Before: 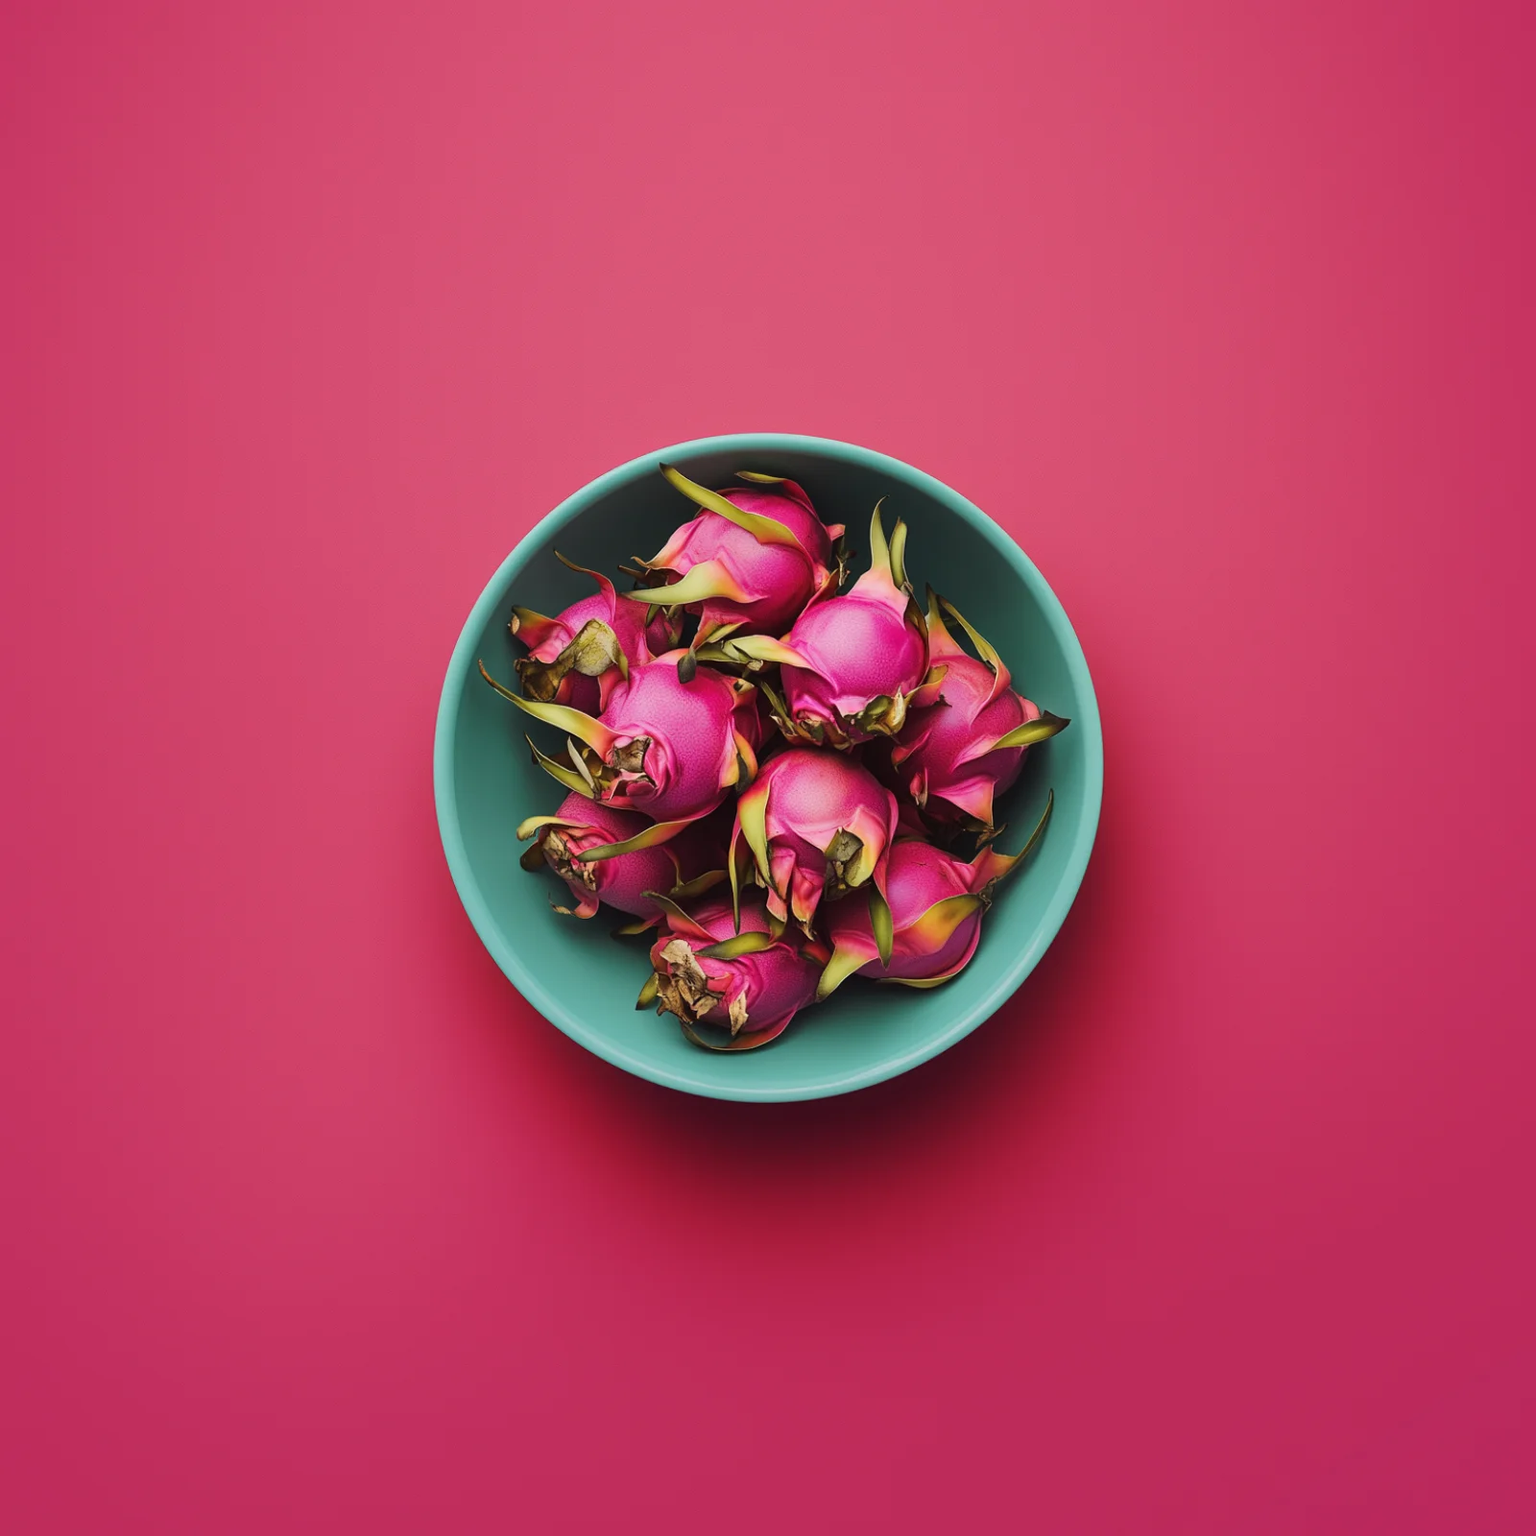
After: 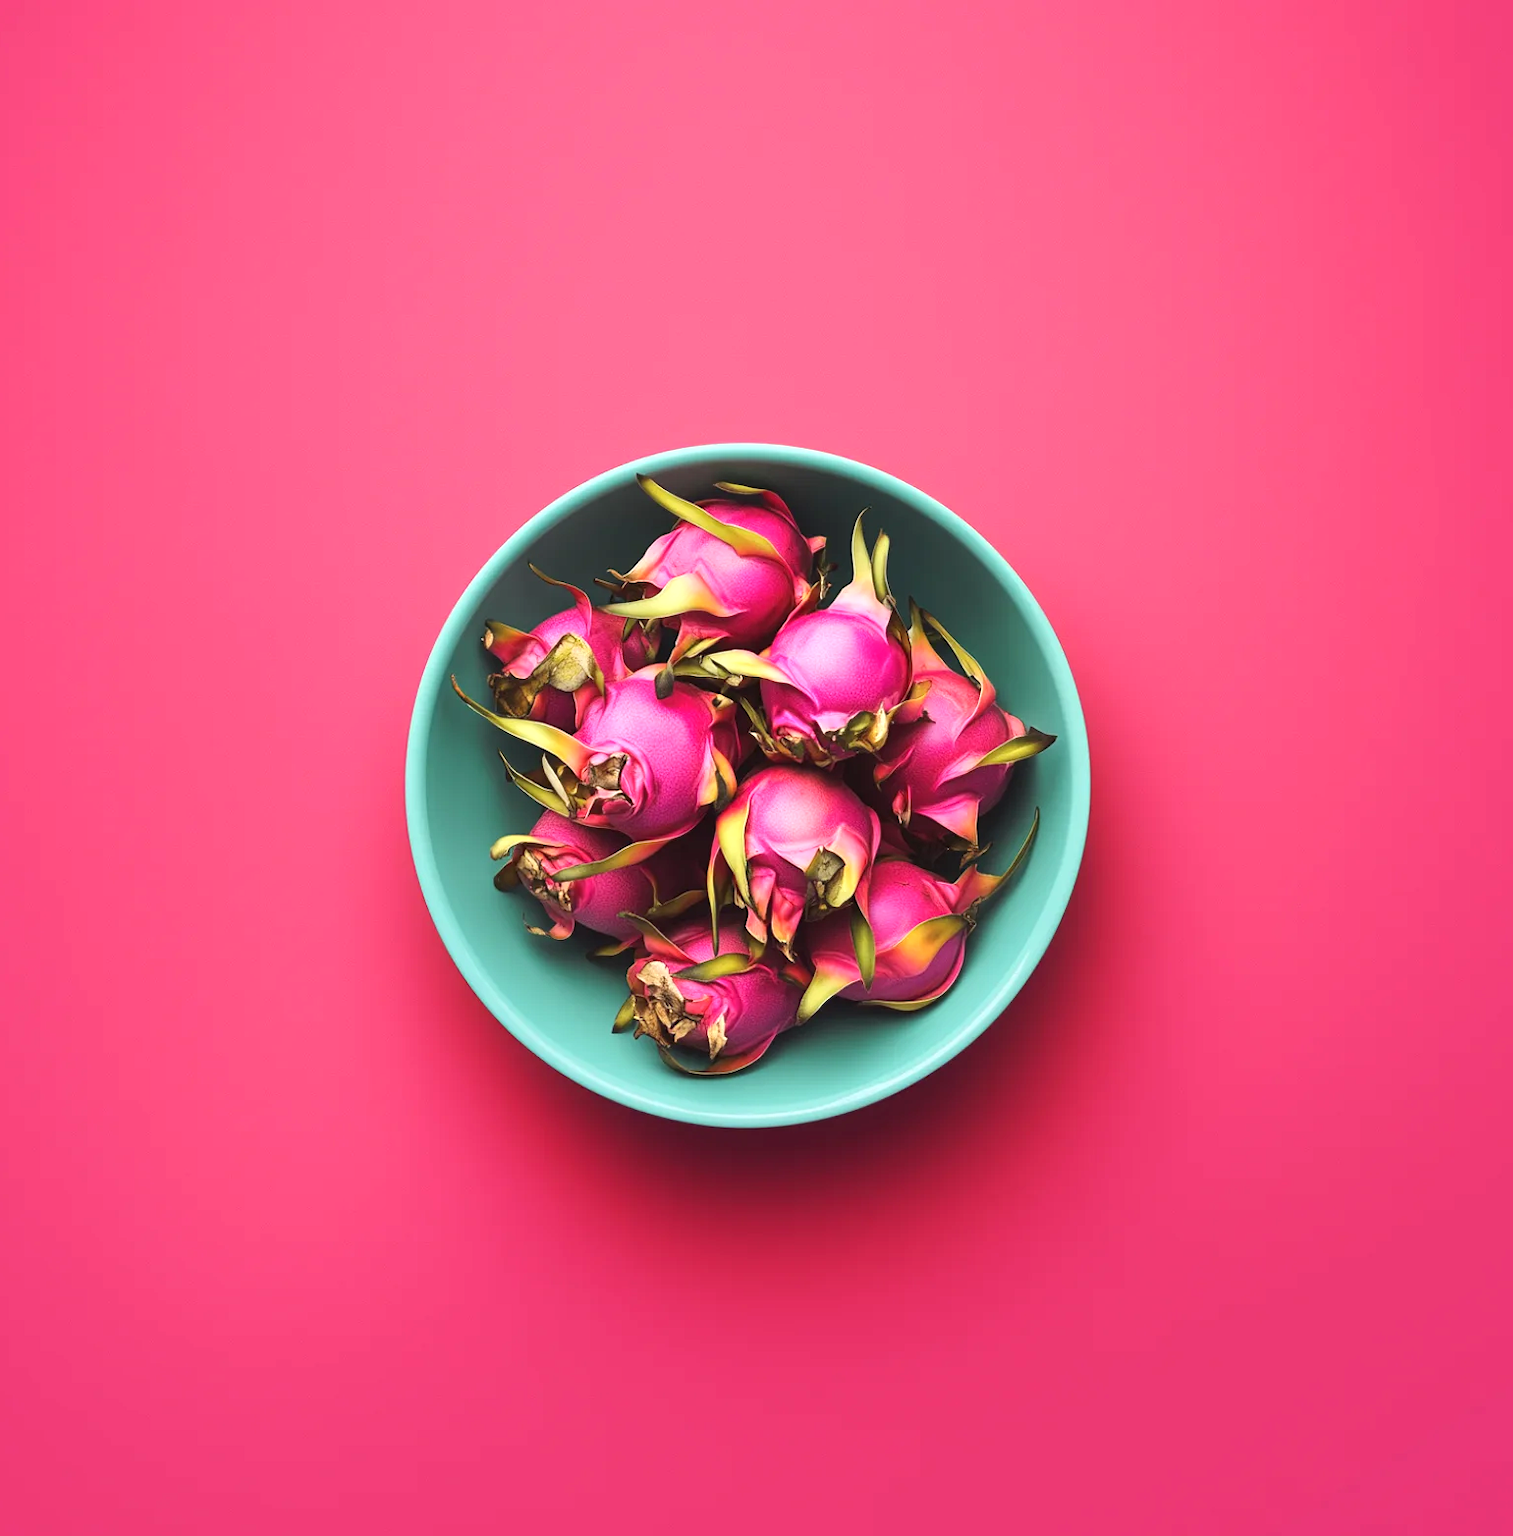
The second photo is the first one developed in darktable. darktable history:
exposure: exposure 0.74 EV, compensate highlight preservation false
crop and rotate: left 2.536%, right 1.107%, bottom 2.246%
